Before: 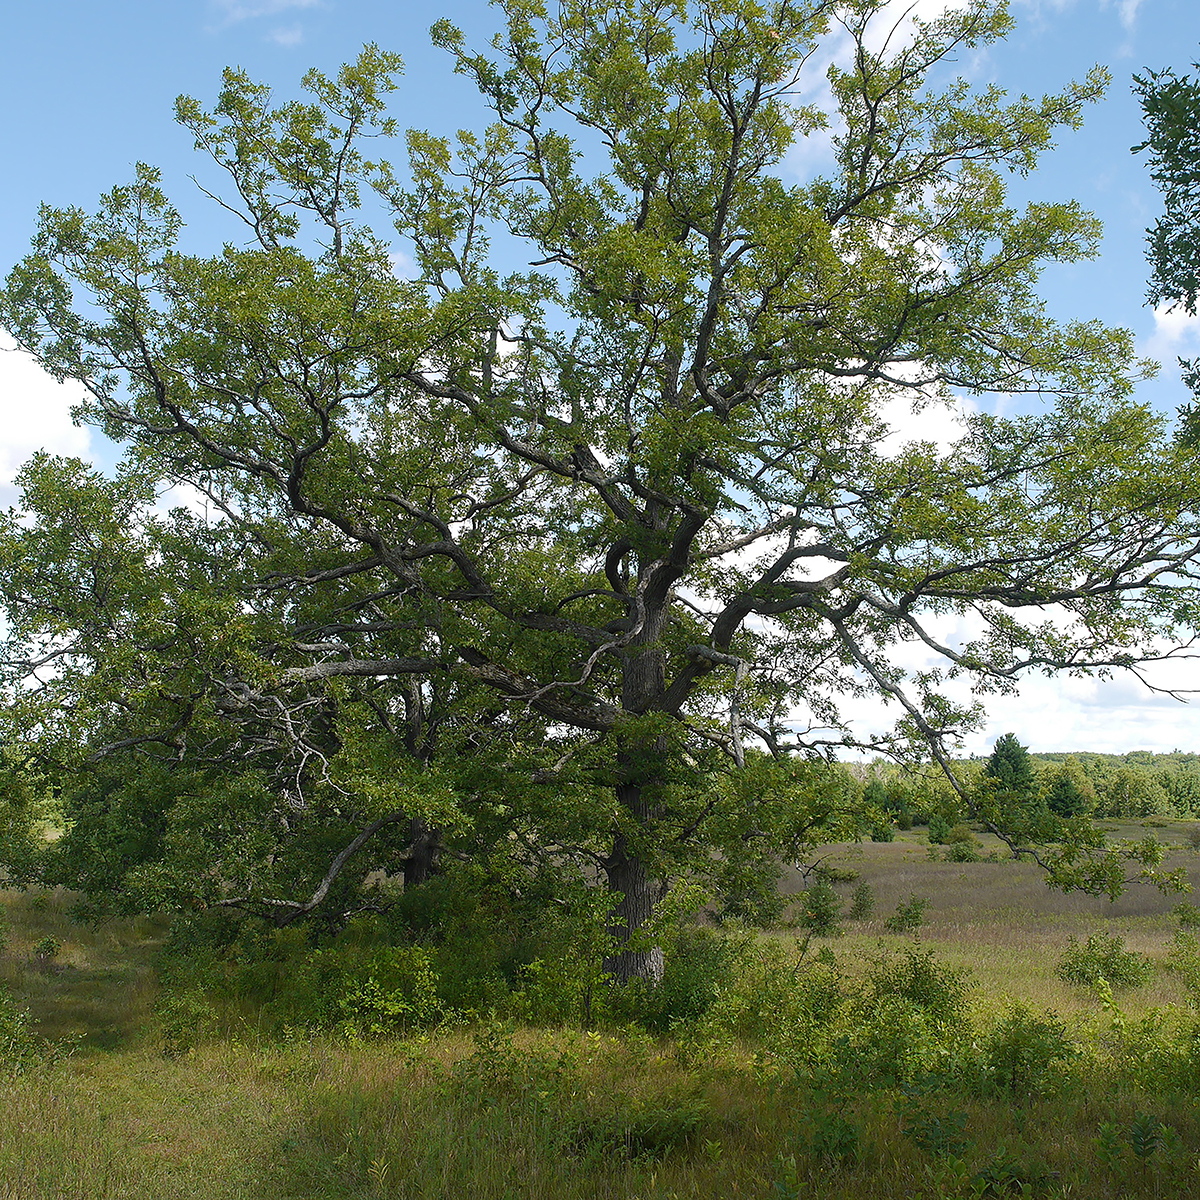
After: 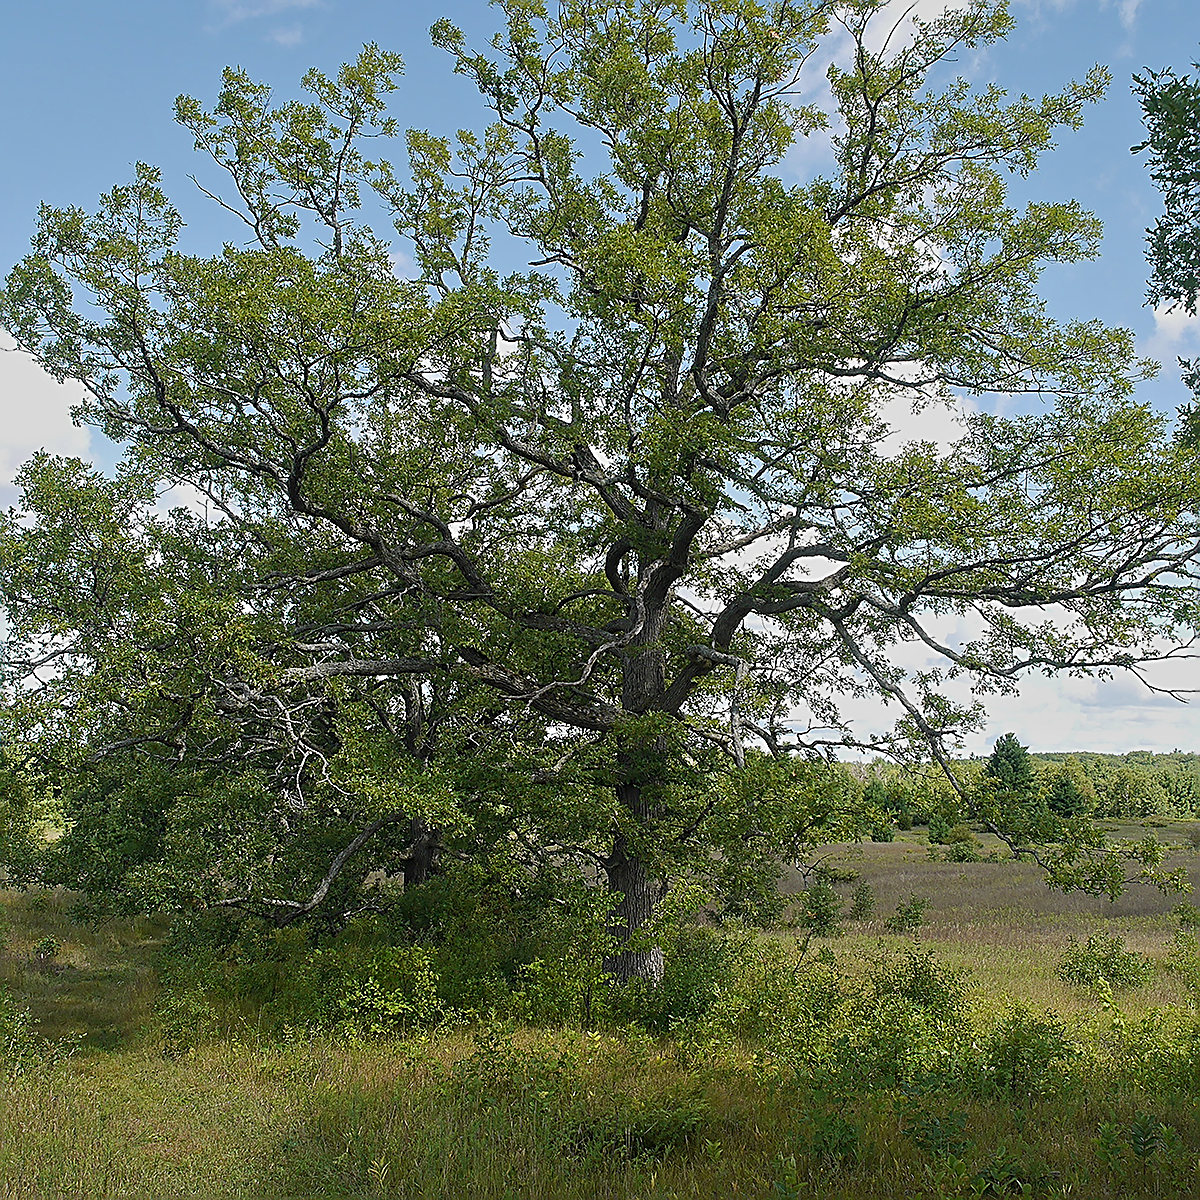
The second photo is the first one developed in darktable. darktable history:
sharpen: amount 0.899
shadows and highlights: shadows 12.35, white point adjustment 1.28, highlights -1.41, soften with gaussian
tone equalizer: -8 EV -0.001 EV, -7 EV 0.004 EV, -6 EV -0.01 EV, -5 EV 0.012 EV, -4 EV -0.015 EV, -3 EV 0.026 EV, -2 EV -0.043 EV, -1 EV -0.313 EV, +0 EV -0.579 EV, mask exposure compensation -0.492 EV
